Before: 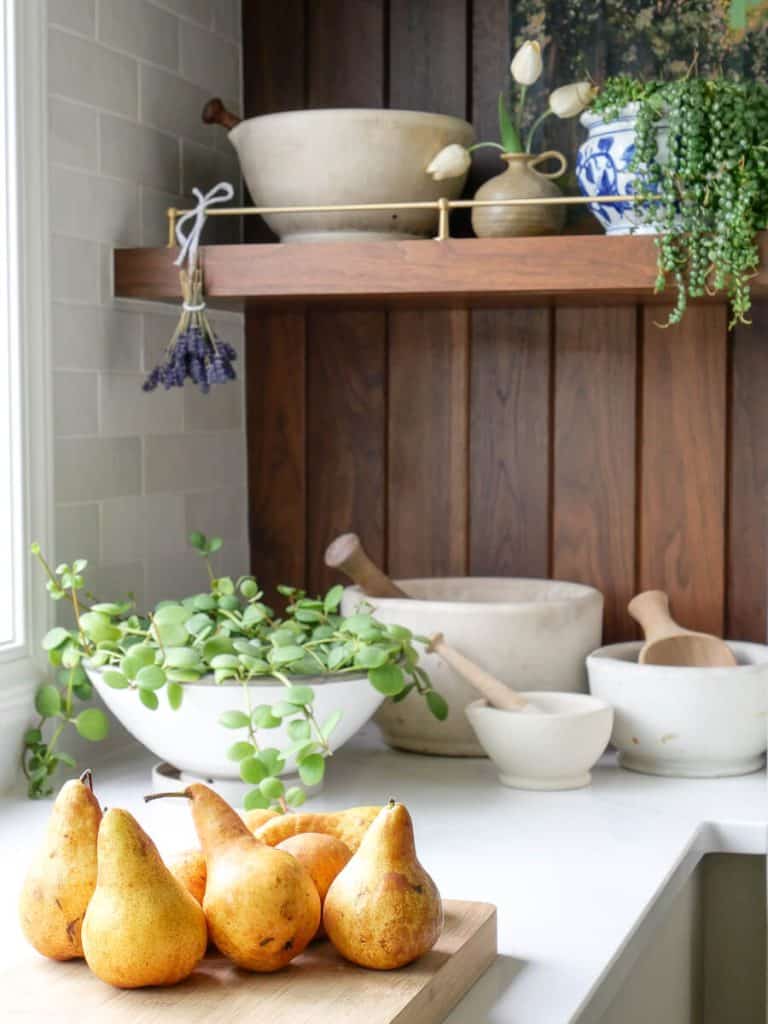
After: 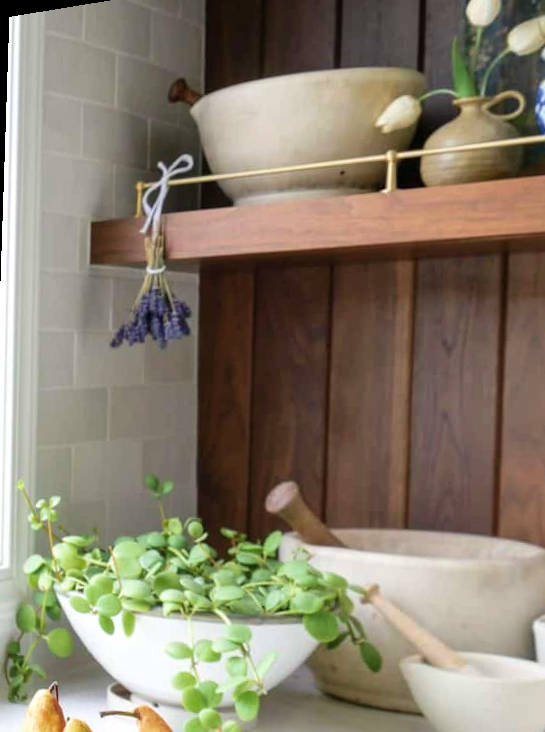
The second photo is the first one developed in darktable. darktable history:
crop: right 28.885%, bottom 16.626%
rotate and perspective: rotation 1.69°, lens shift (vertical) -0.023, lens shift (horizontal) -0.291, crop left 0.025, crop right 0.988, crop top 0.092, crop bottom 0.842
velvia: on, module defaults
